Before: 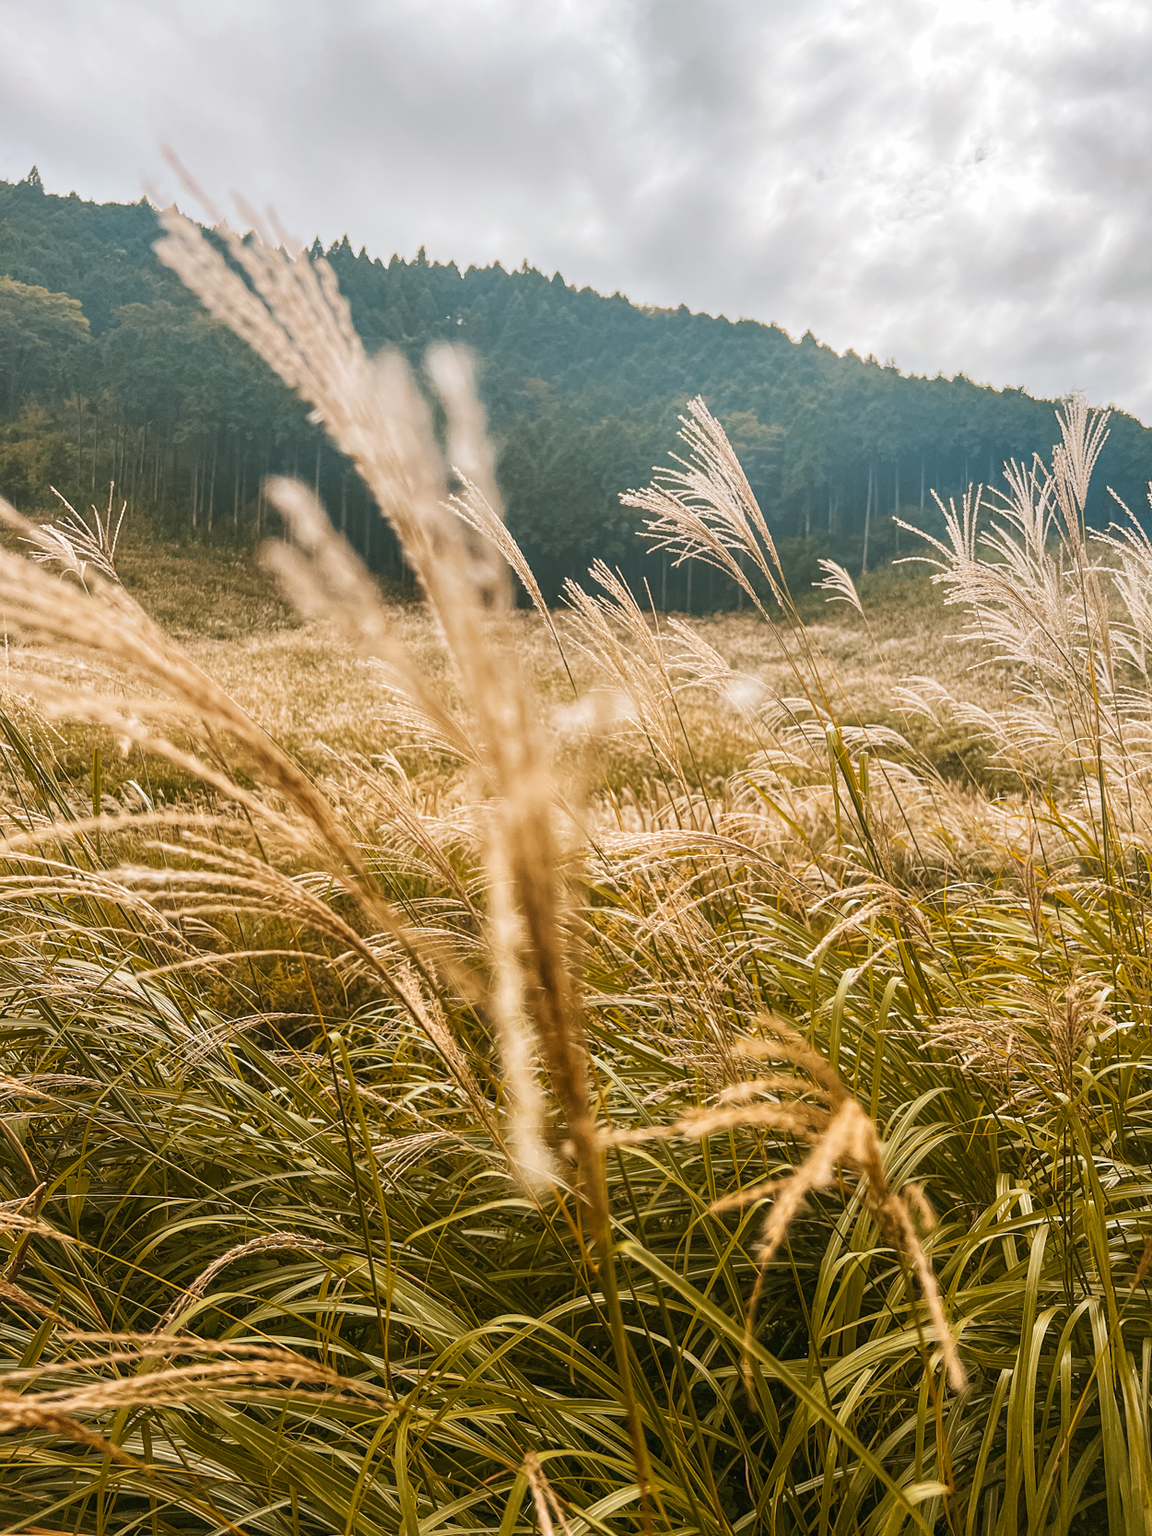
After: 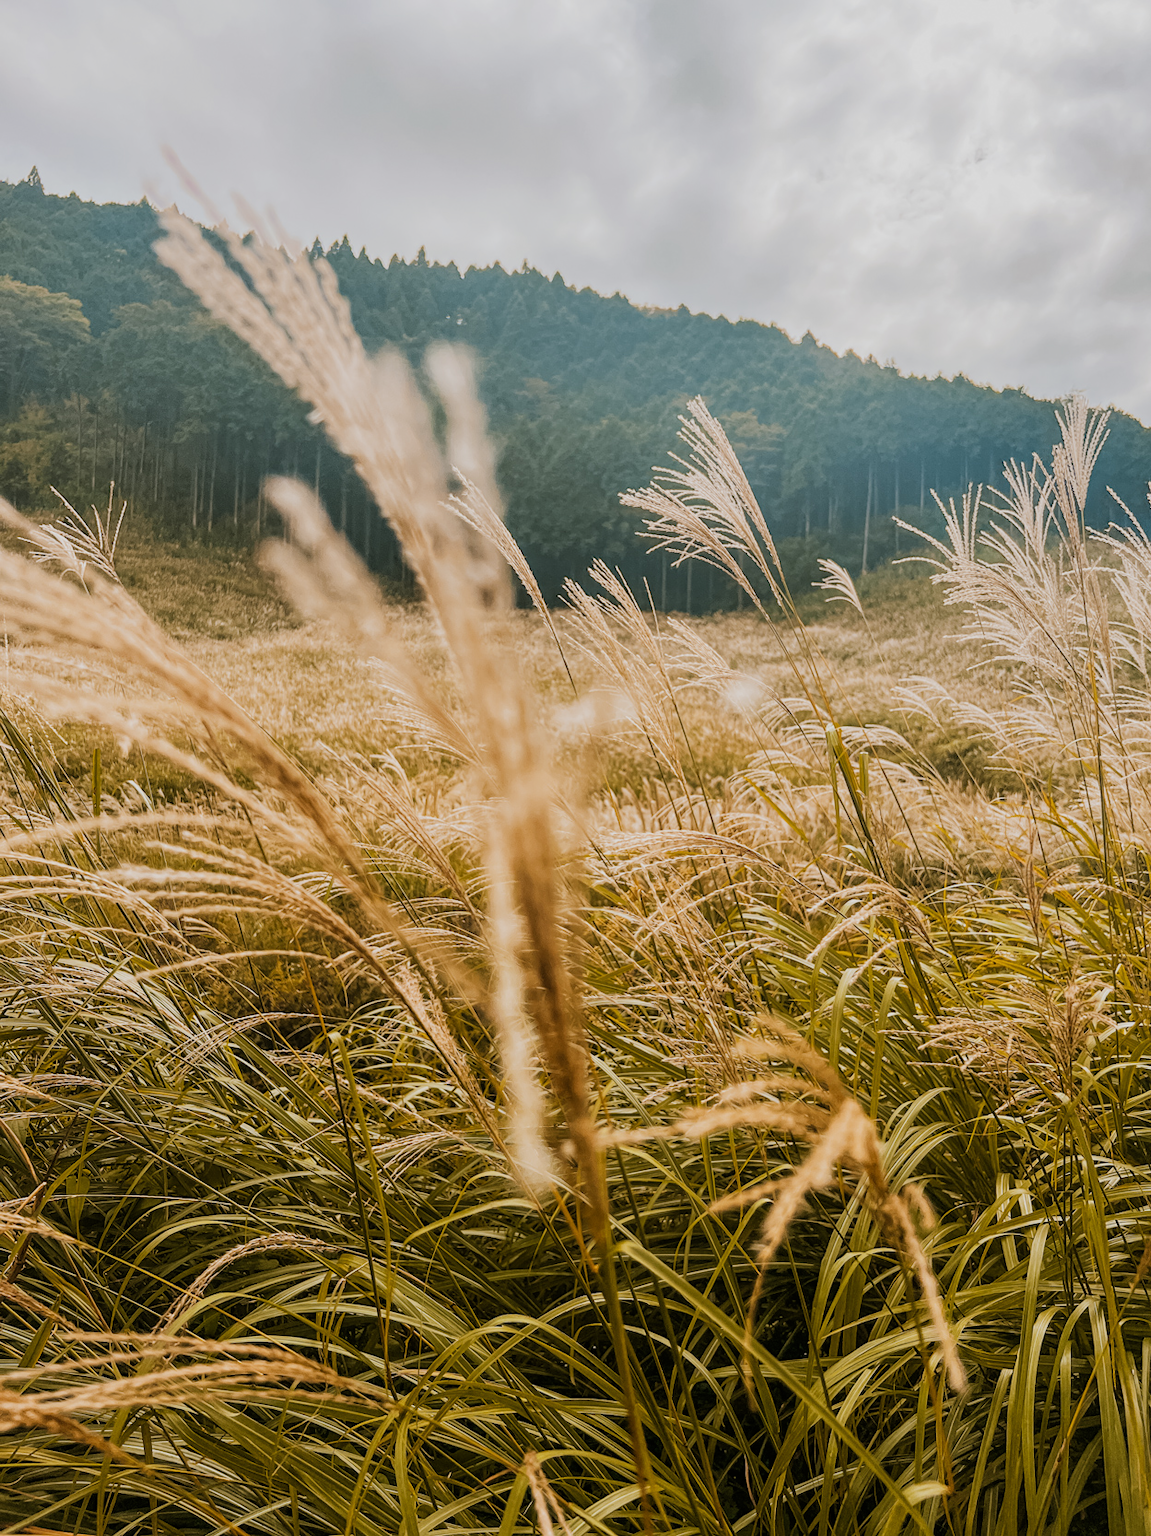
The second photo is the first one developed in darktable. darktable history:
filmic rgb: black relative exposure -7.99 EV, white relative exposure 4.06 EV, hardness 4.1, iterations of high-quality reconstruction 0
